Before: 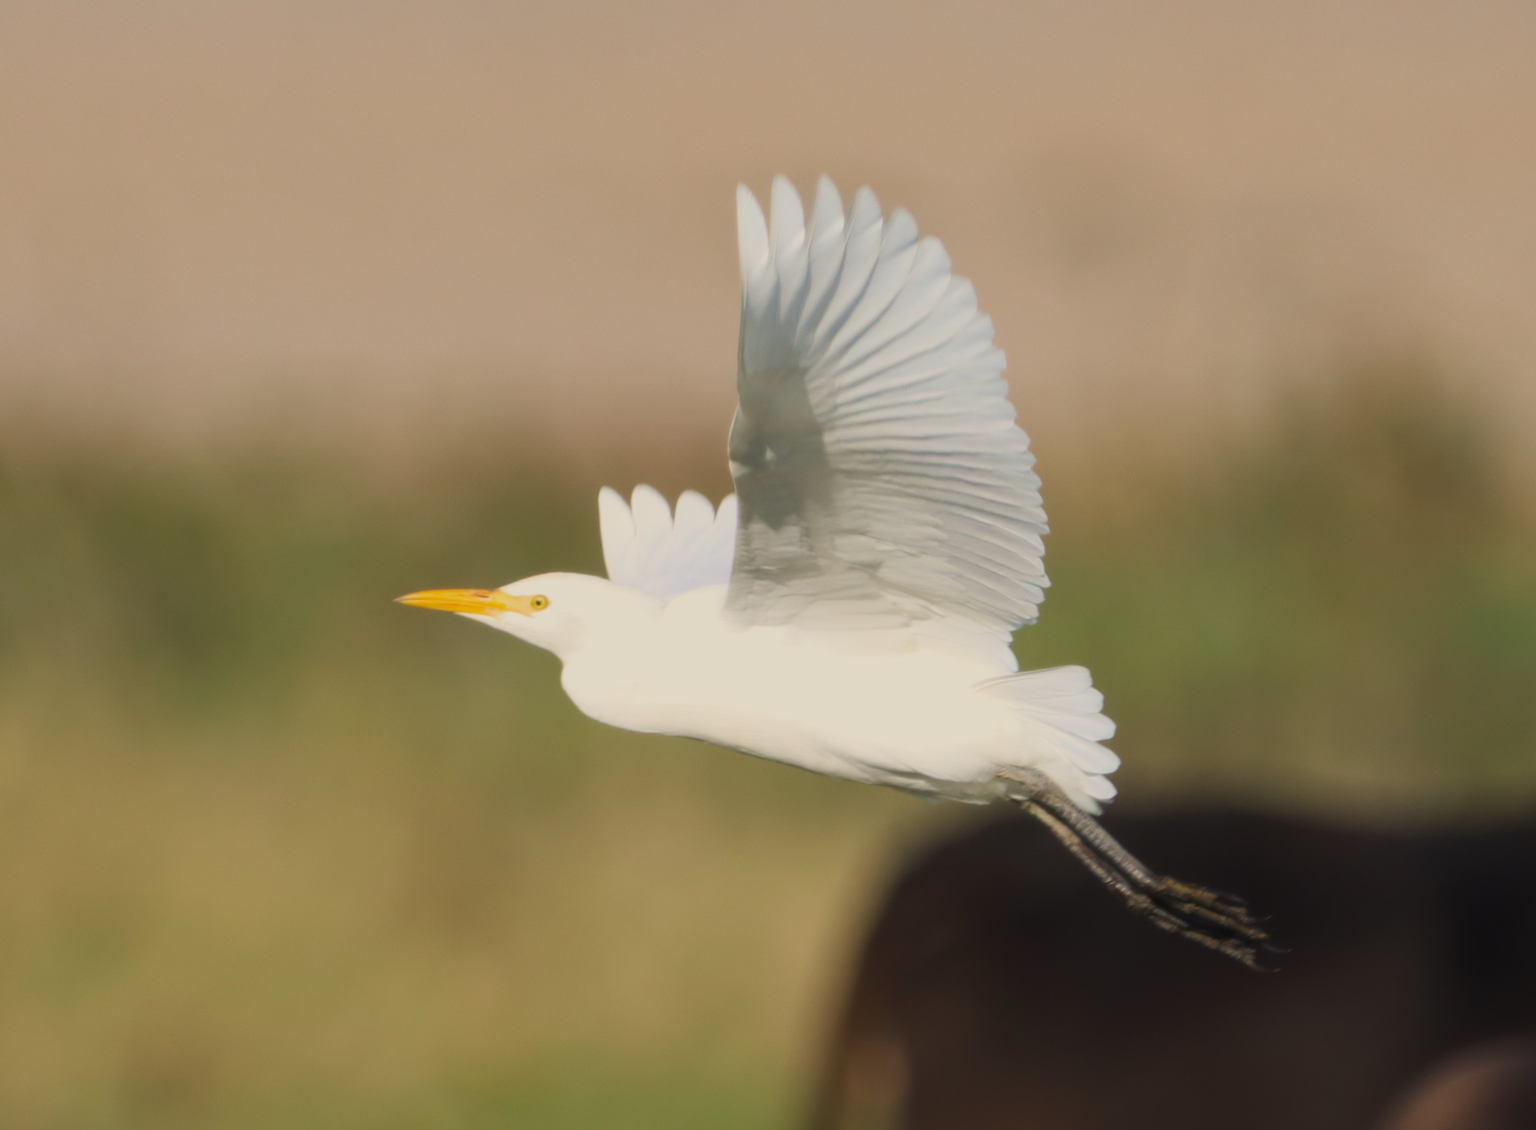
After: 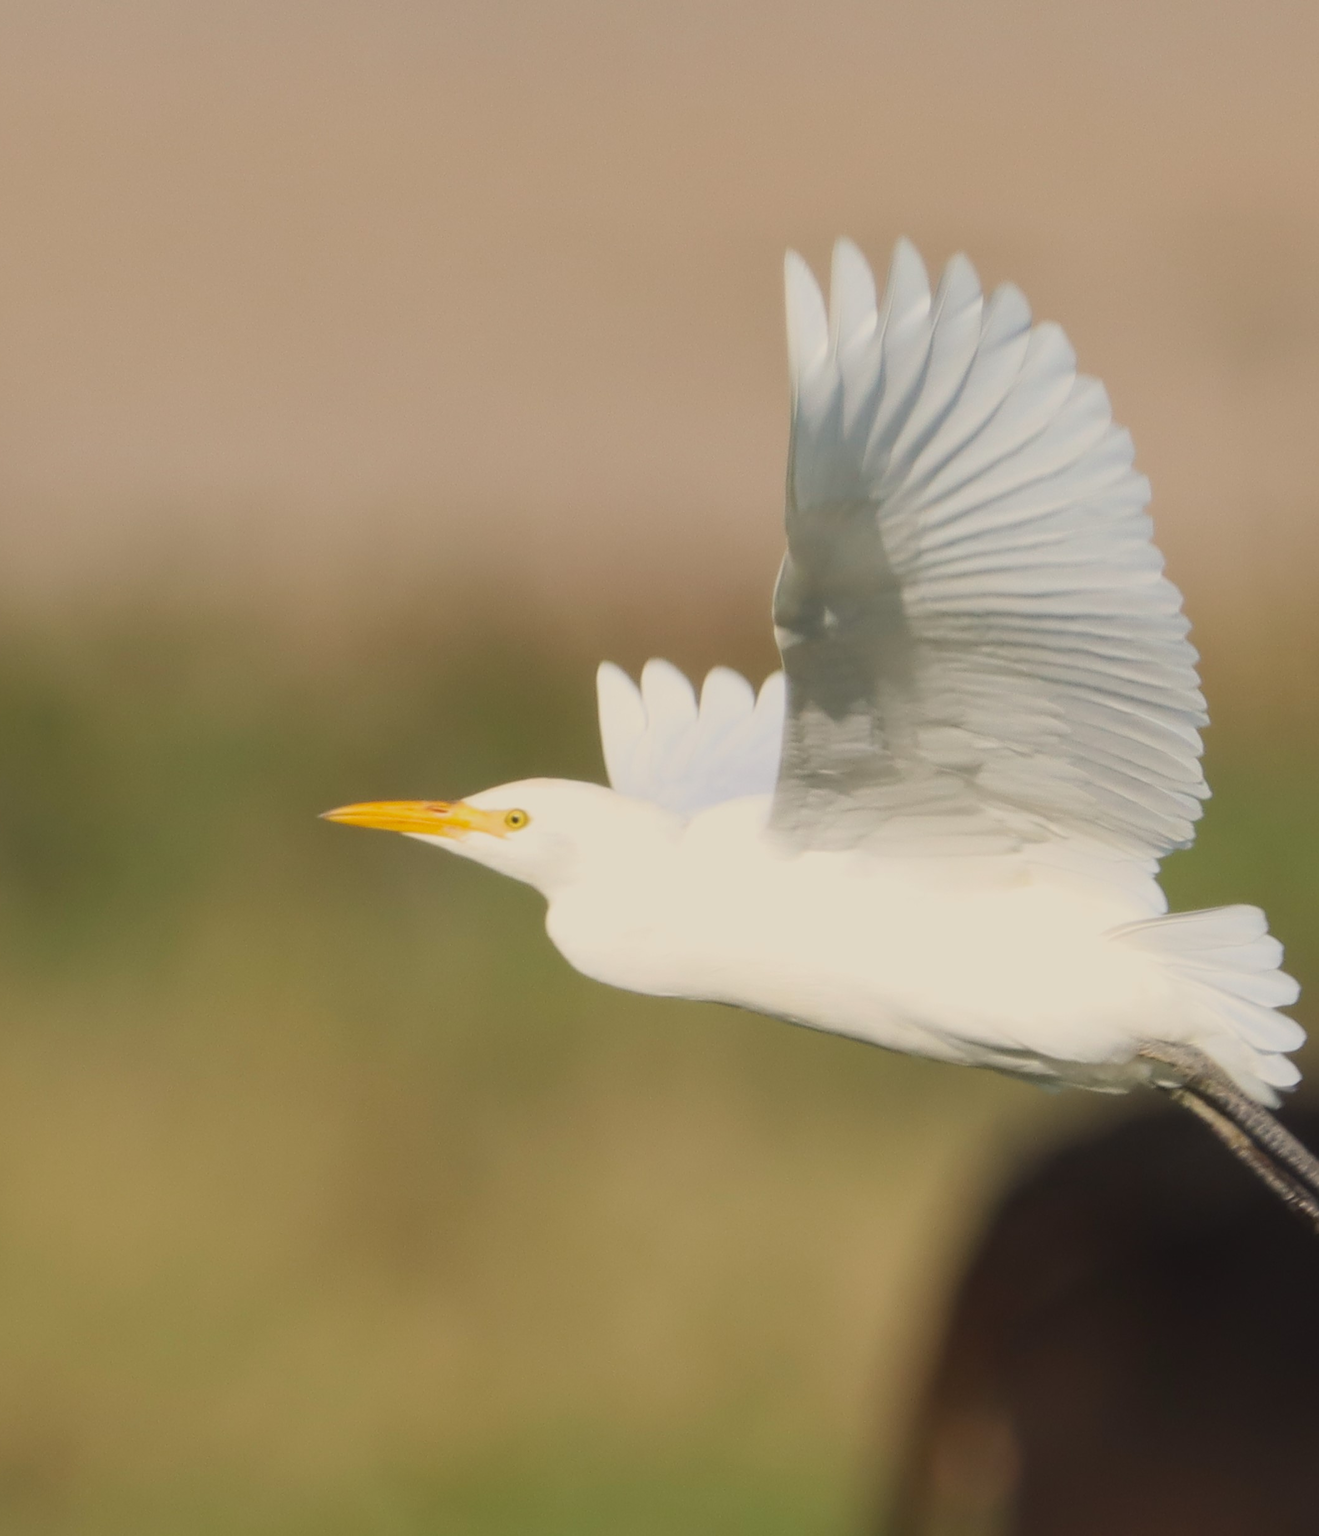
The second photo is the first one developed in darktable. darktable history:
sharpen: on, module defaults
crop: left 10.398%, right 26.419%
